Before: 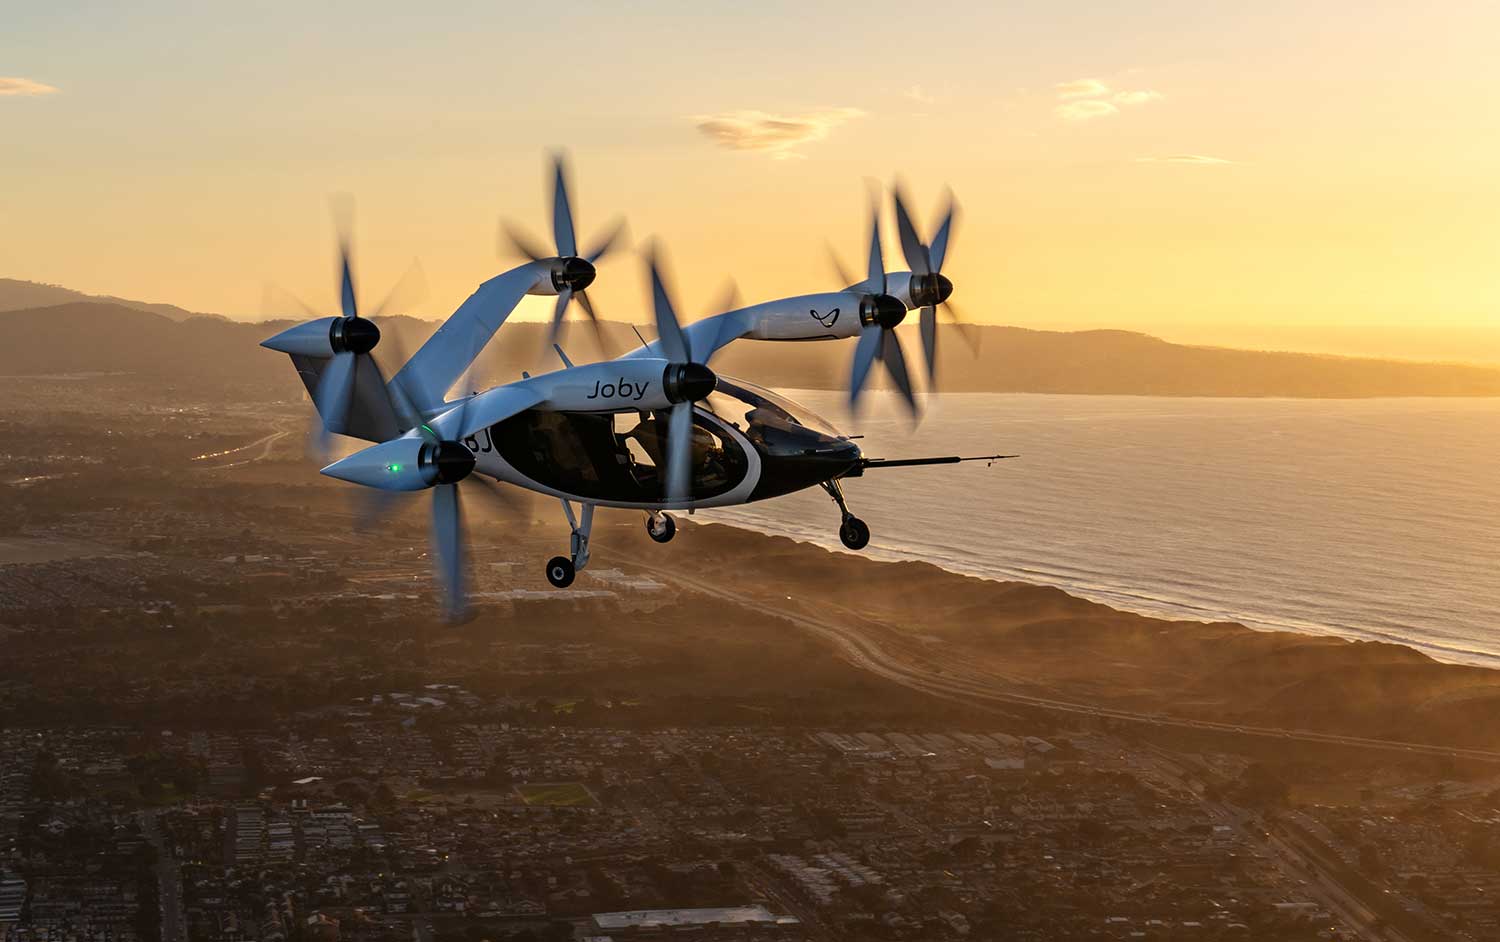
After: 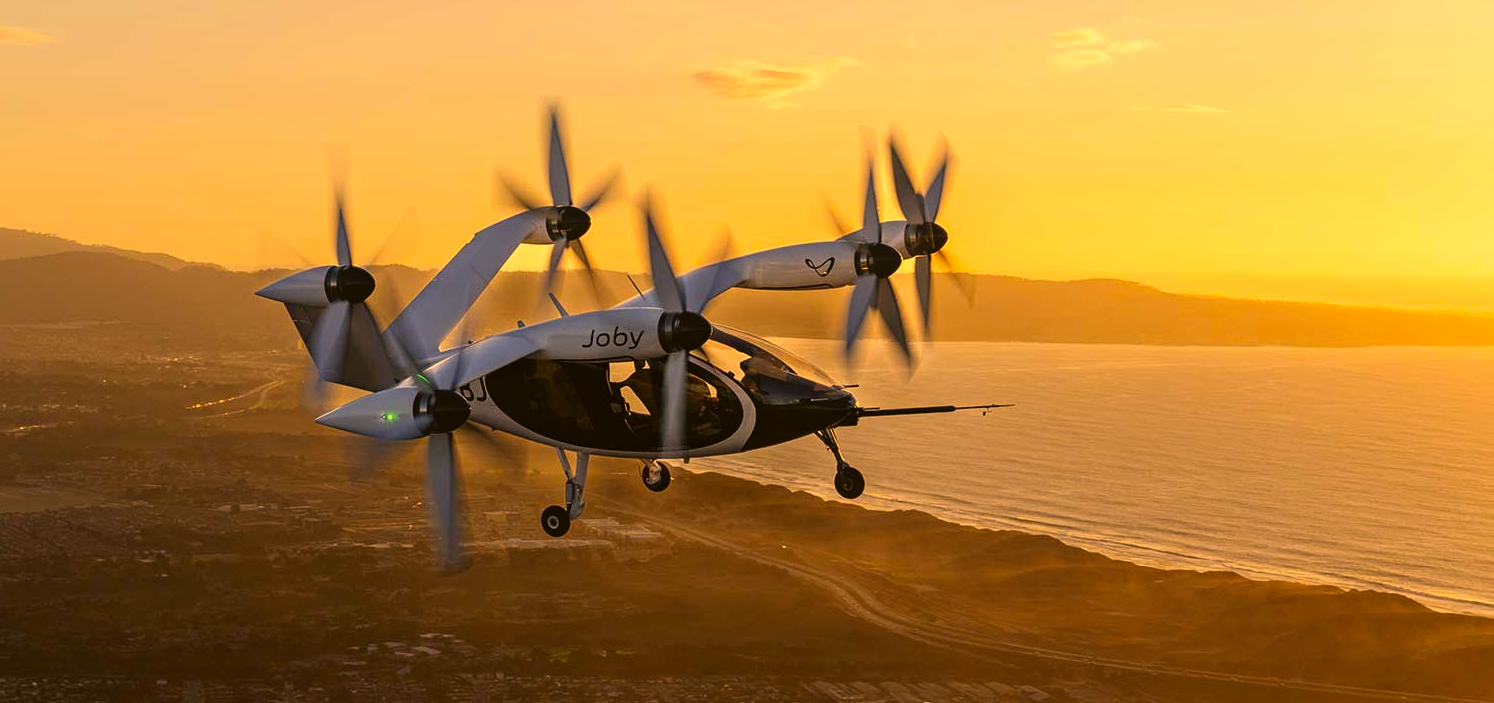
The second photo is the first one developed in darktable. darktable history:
crop: left 0.387%, top 5.469%, bottom 19.809%
color correction: highlights a* 17.94, highlights b* 35.39, shadows a* 1.48, shadows b* 6.42, saturation 1.01
contrast equalizer: y [[0.439, 0.44, 0.442, 0.457, 0.493, 0.498], [0.5 ×6], [0.5 ×6], [0 ×6], [0 ×6]], mix 0.59
